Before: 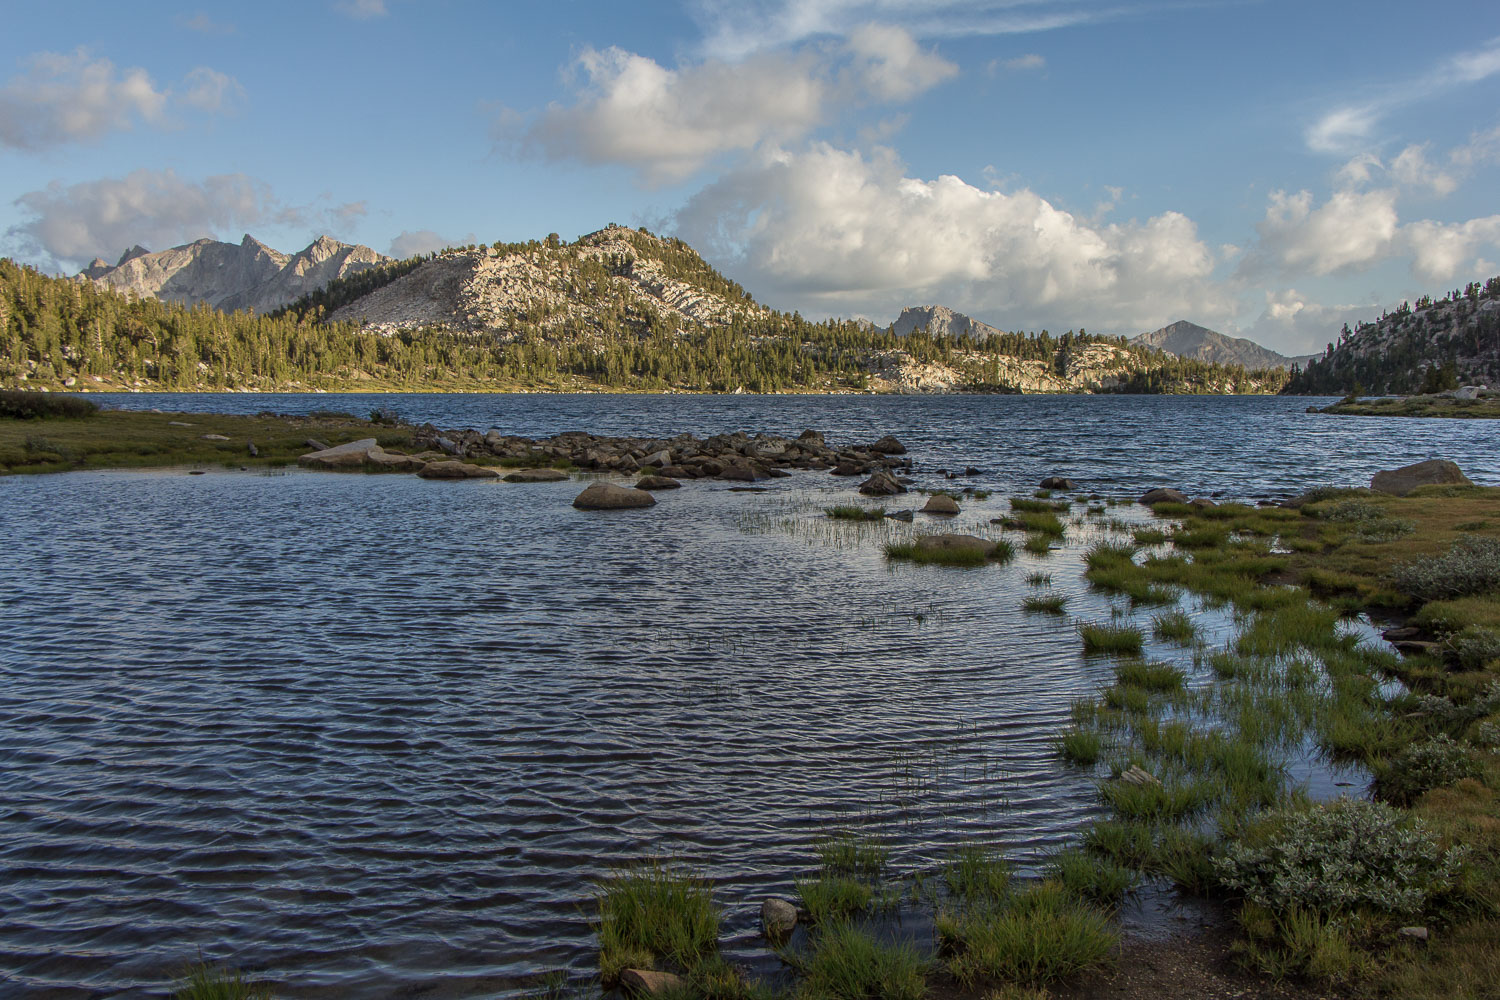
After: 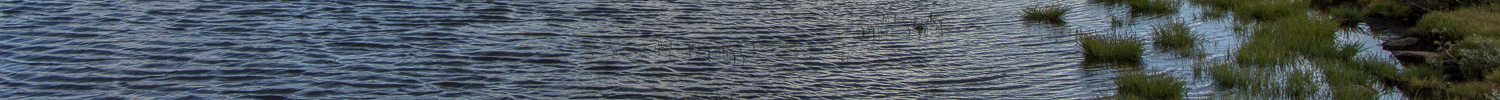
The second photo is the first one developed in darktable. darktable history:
crop and rotate: top 59.084%, bottom 30.916%
local contrast: detail 110%
